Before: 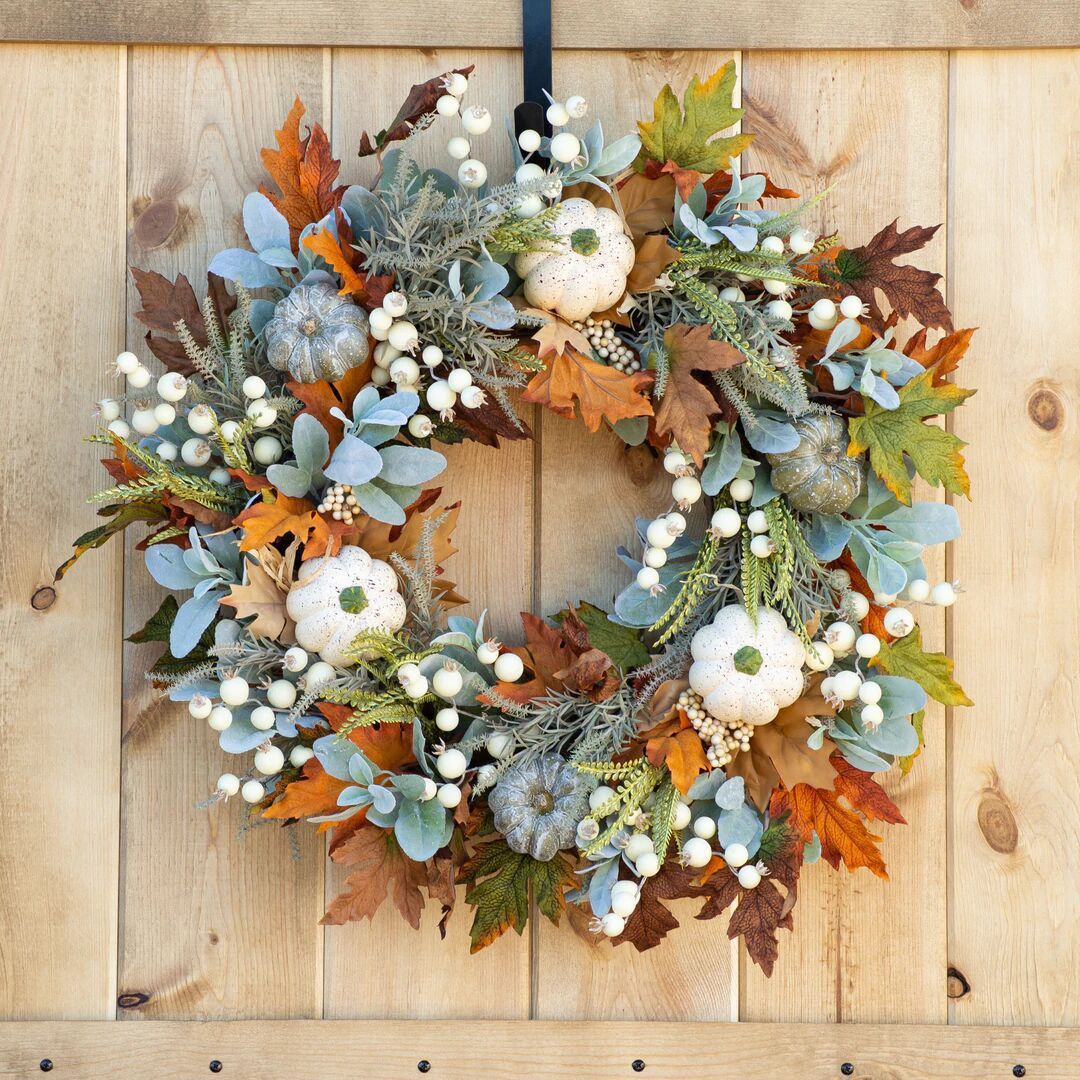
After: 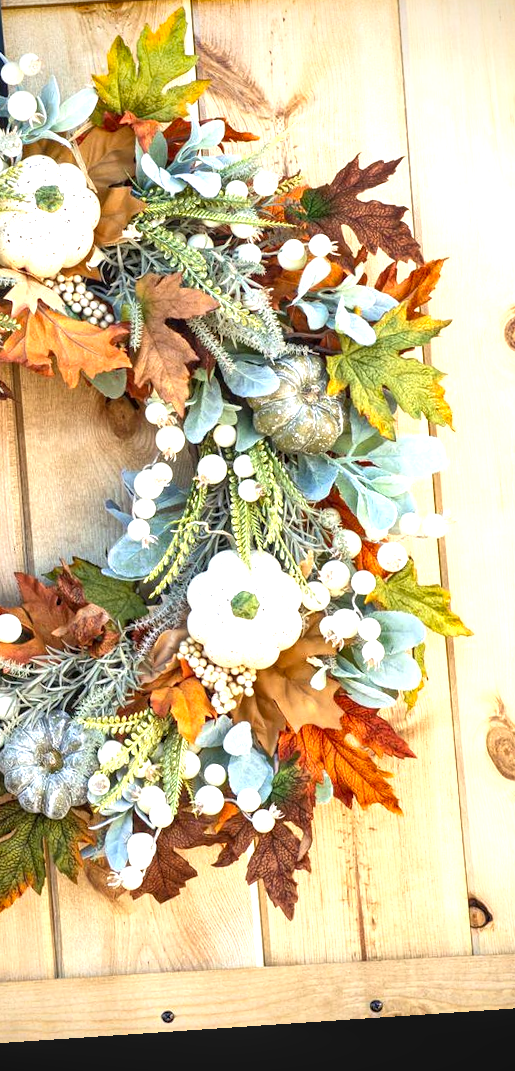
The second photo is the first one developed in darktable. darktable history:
rotate and perspective: rotation -4.2°, shear 0.006, automatic cropping off
exposure: black level correction 0, exposure 1 EV, compensate exposure bias true, compensate highlight preservation false
crop: left 47.628%, top 6.643%, right 7.874%
vignetting: fall-off start 88.53%, fall-off radius 44.2%, saturation 0.376, width/height ratio 1.161
local contrast: on, module defaults
shadows and highlights: shadows 52.34, highlights -28.23, soften with gaussian
